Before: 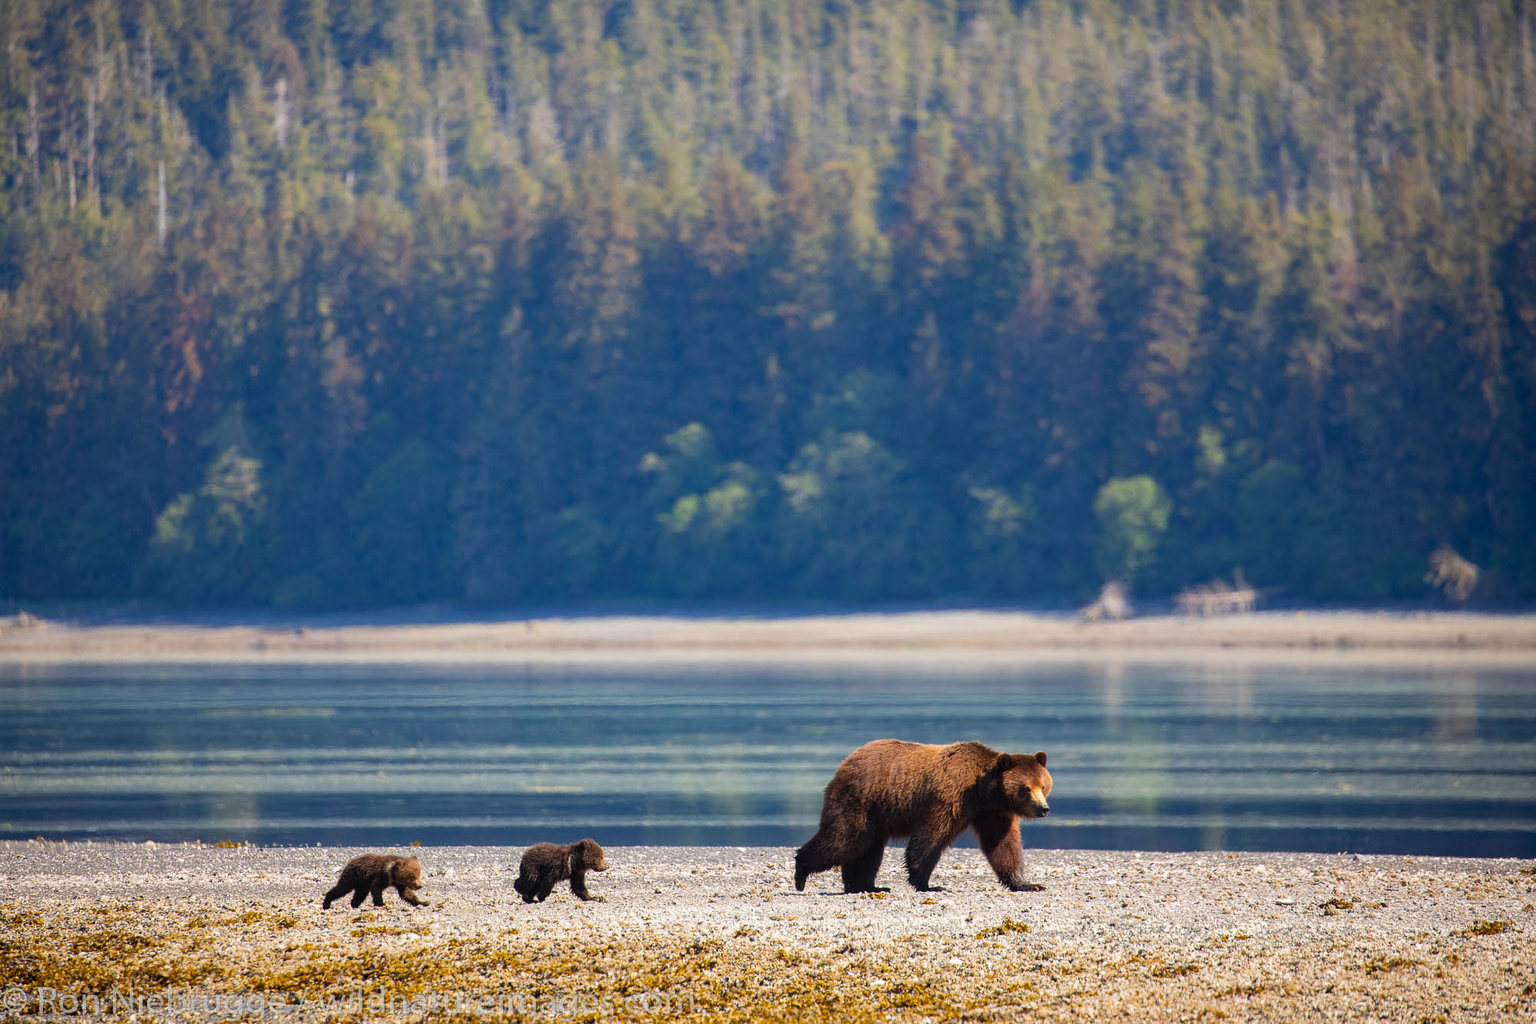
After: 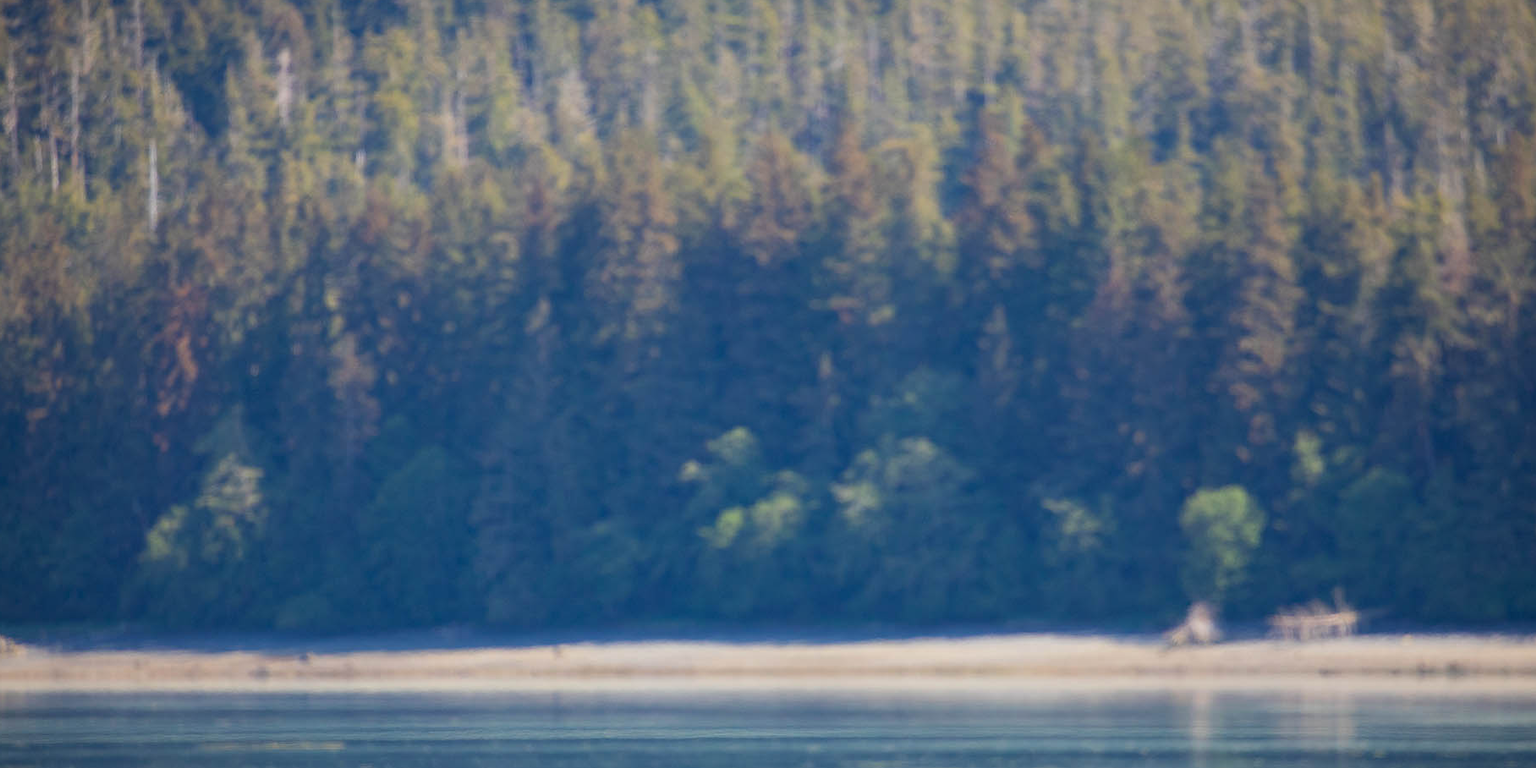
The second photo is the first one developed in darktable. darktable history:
crop: left 1.533%, top 3.394%, right 7.628%, bottom 28.406%
